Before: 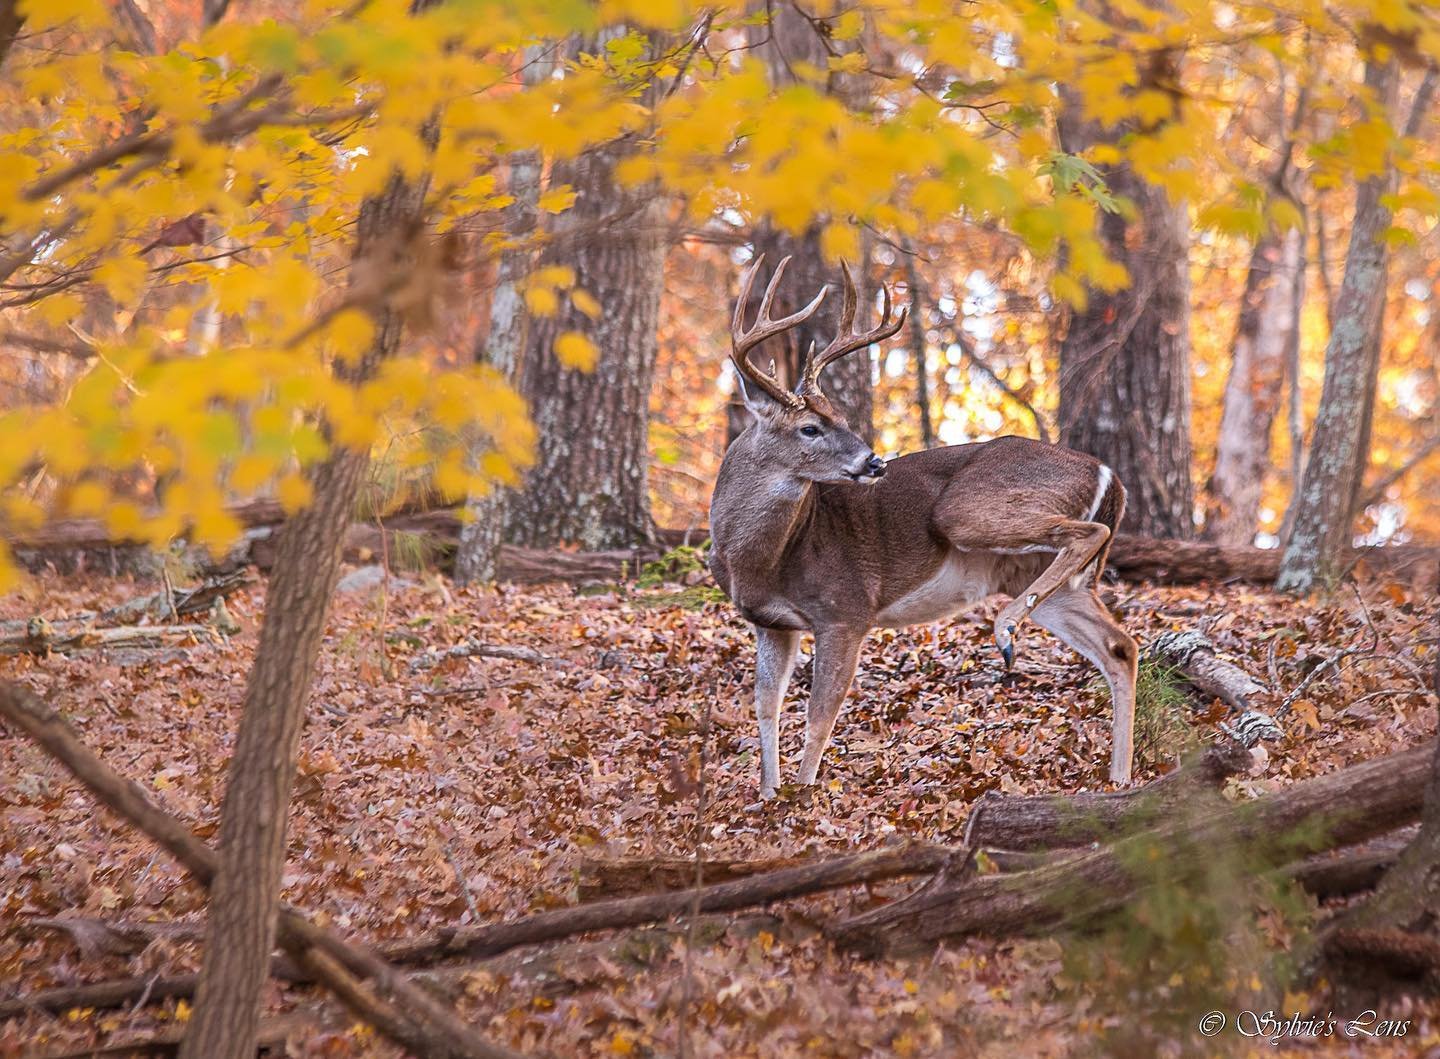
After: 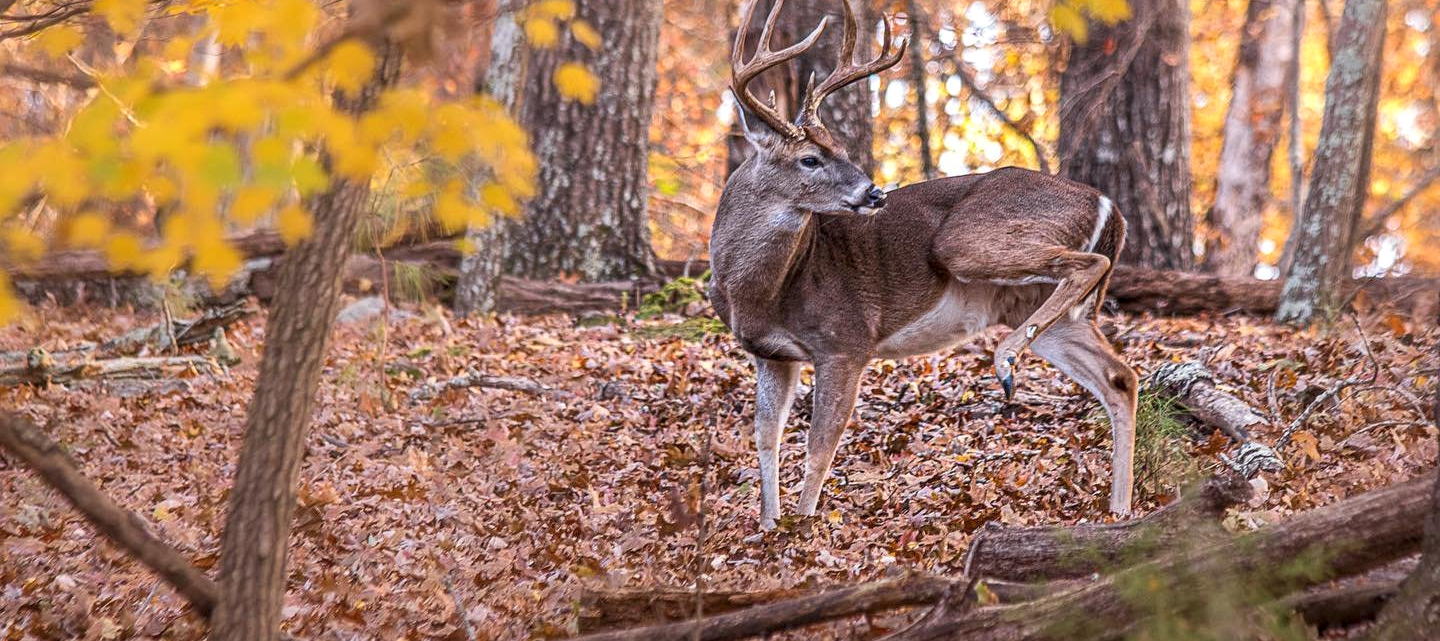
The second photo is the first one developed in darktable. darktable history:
local contrast: on, module defaults
crop and rotate: top 25.47%, bottom 13.96%
